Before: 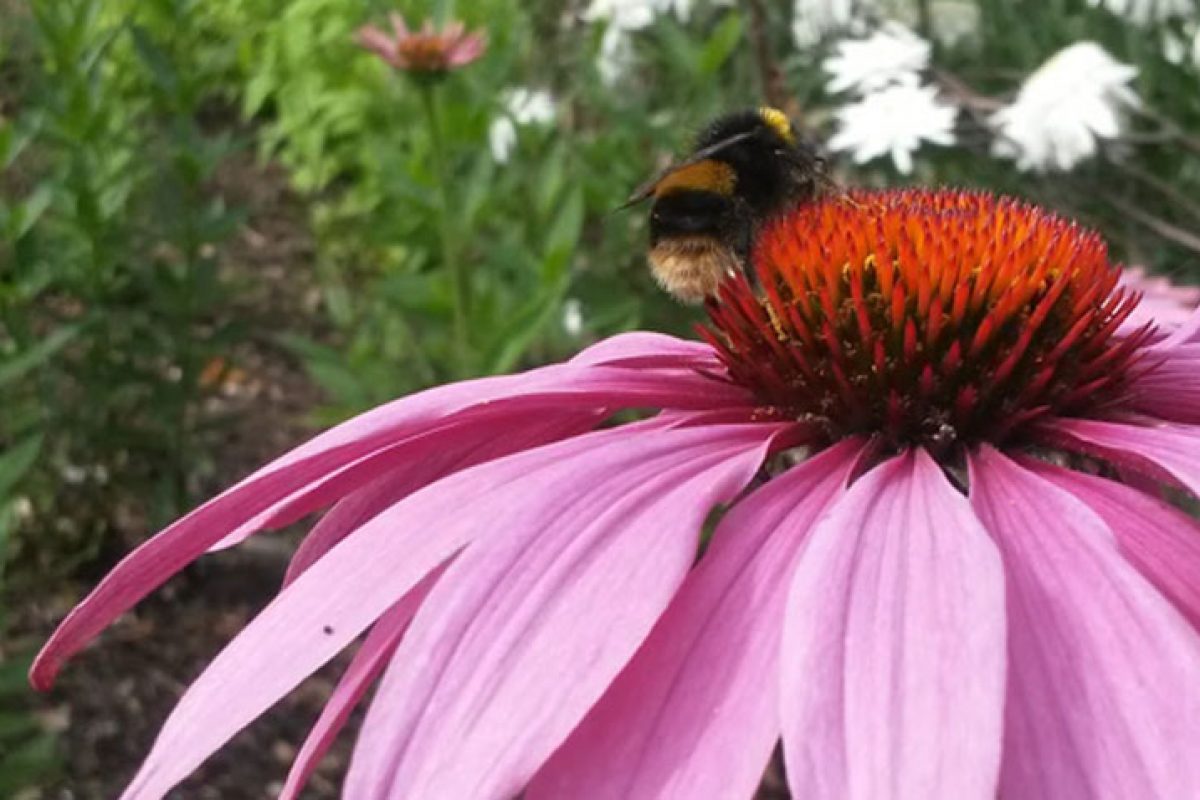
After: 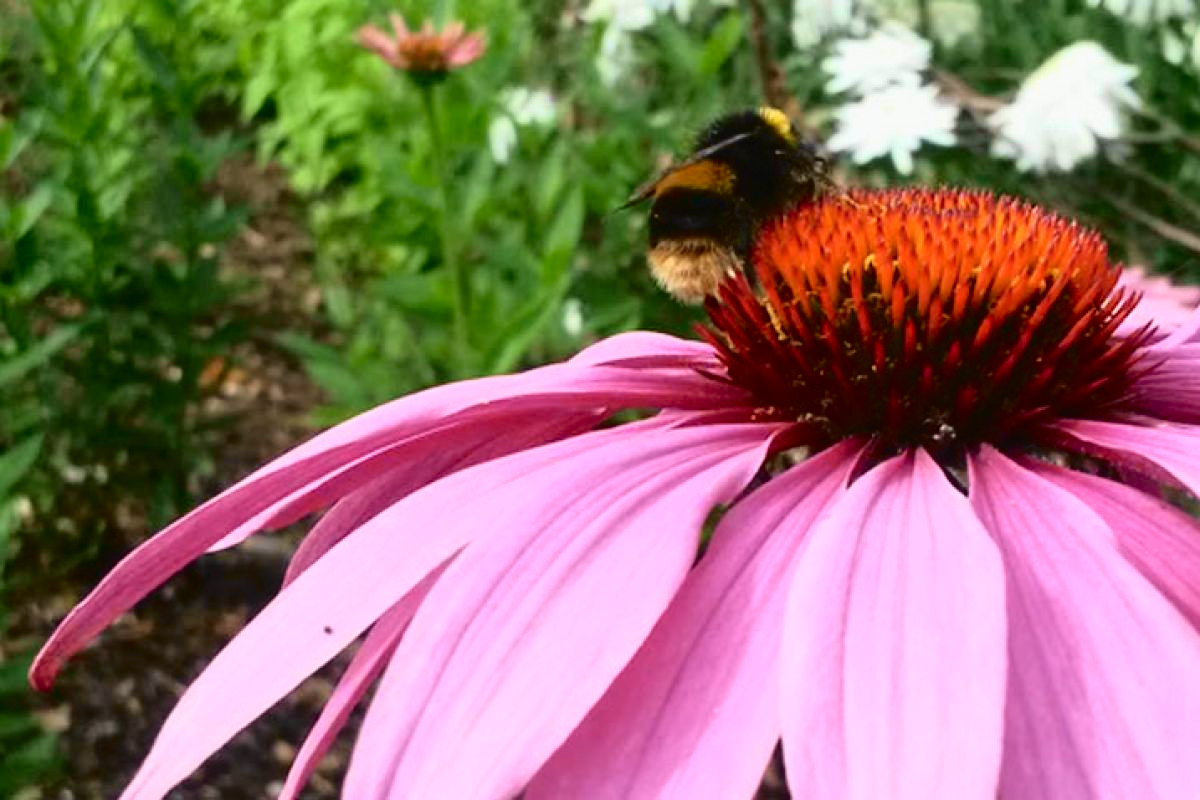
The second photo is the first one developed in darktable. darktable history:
tone curve: curves: ch0 [(0, 0.014) (0.17, 0.099) (0.392, 0.438) (0.725, 0.828) (0.872, 0.918) (1, 0.981)]; ch1 [(0, 0) (0.402, 0.36) (0.488, 0.466) (0.5, 0.499) (0.515, 0.515) (0.574, 0.595) (0.619, 0.65) (0.701, 0.725) (1, 1)]; ch2 [(0, 0) (0.432, 0.422) (0.486, 0.49) (0.503, 0.503) (0.523, 0.554) (0.562, 0.606) (0.644, 0.694) (0.717, 0.753) (1, 0.991)], color space Lab, independent channels
